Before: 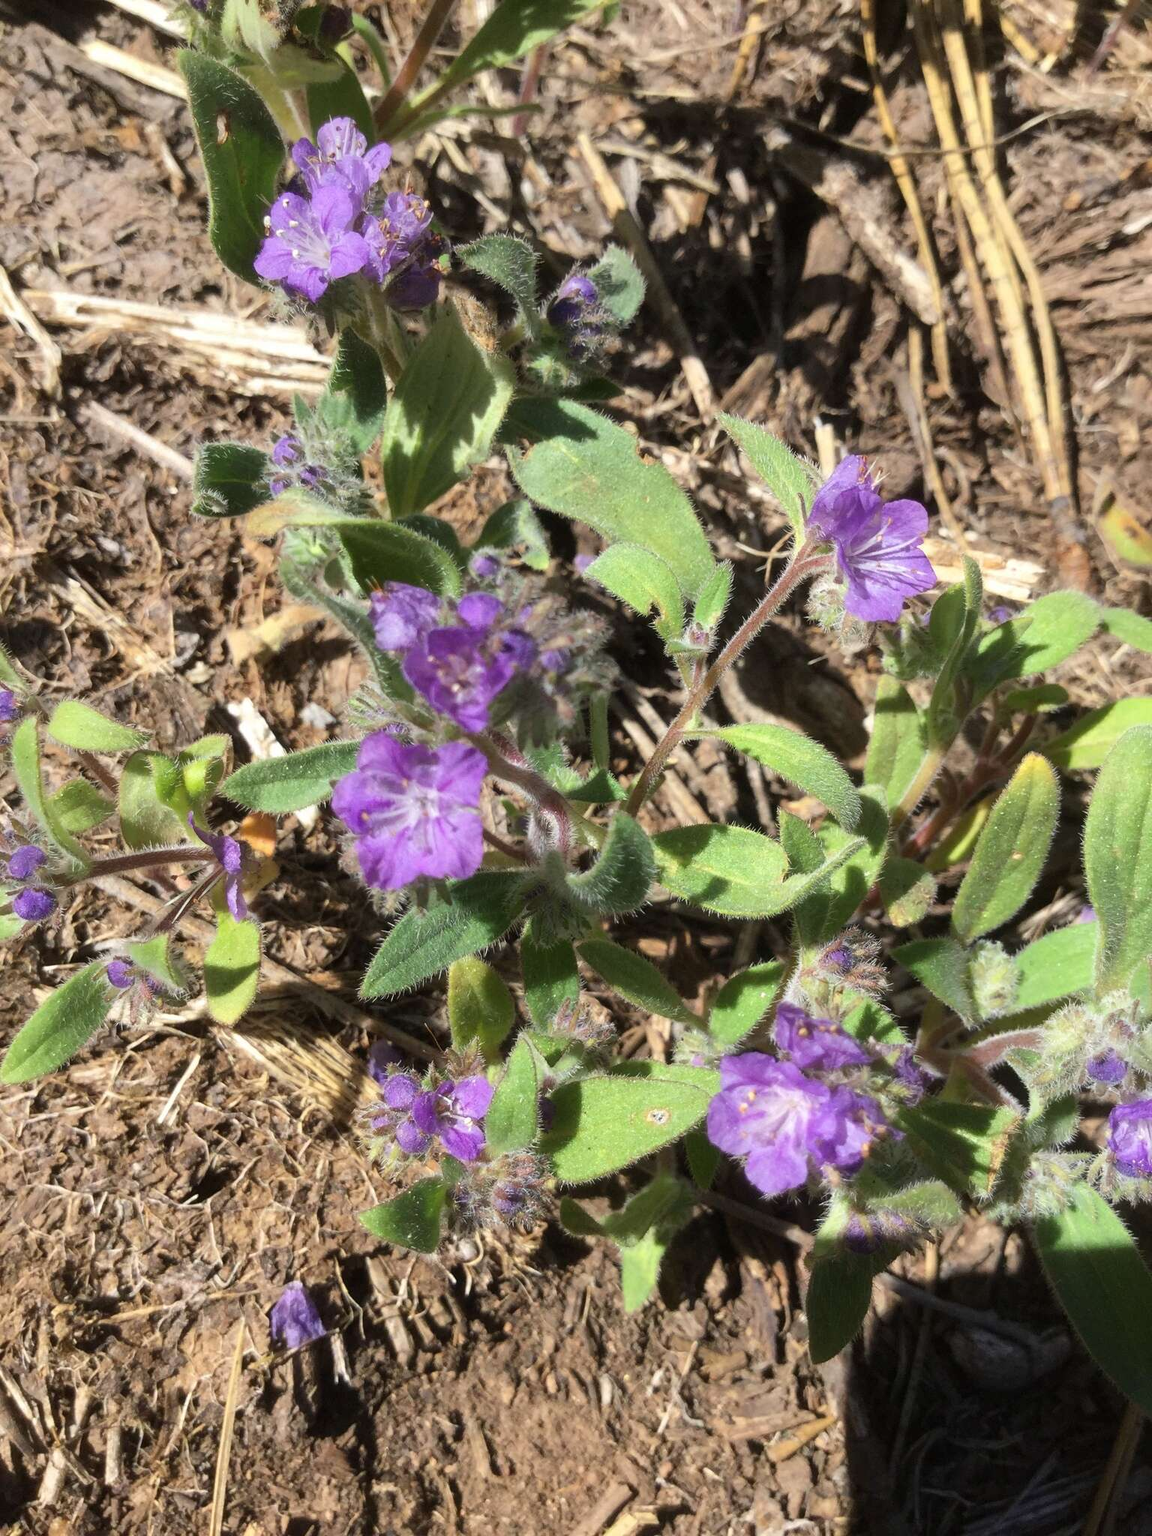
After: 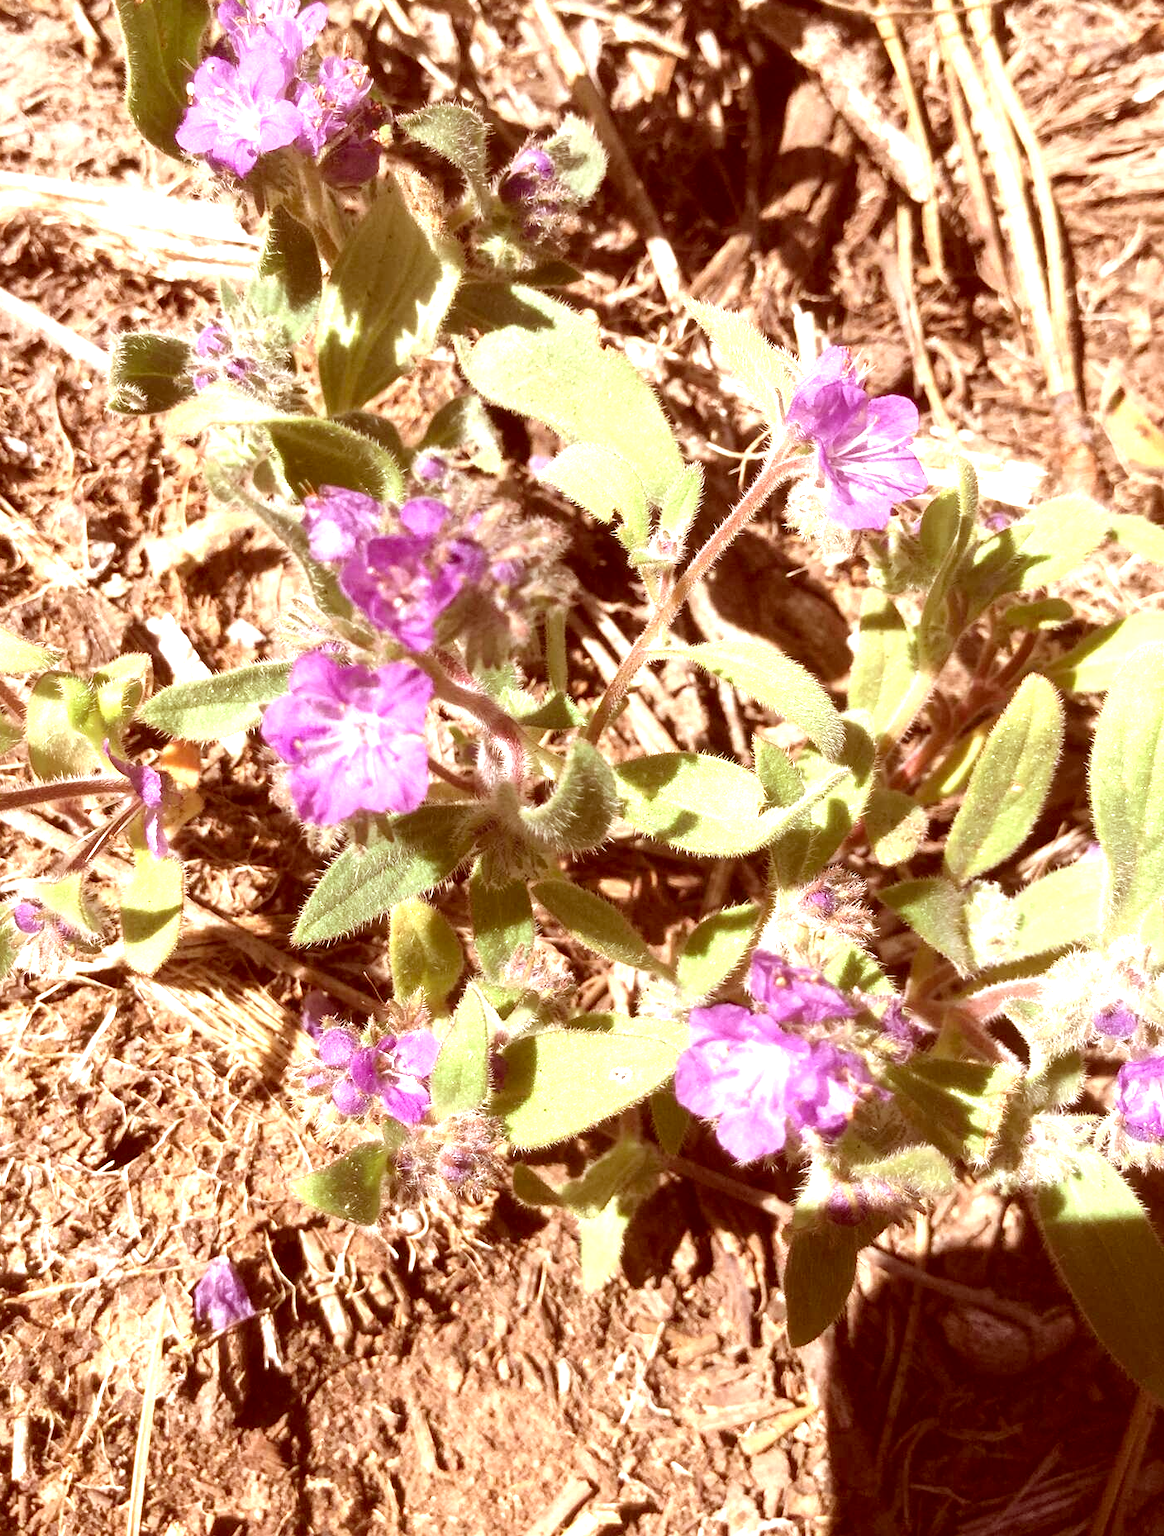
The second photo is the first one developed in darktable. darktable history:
color correction: highlights a* 9.03, highlights b* 8.71, shadows a* 40, shadows b* 40, saturation 0.8
exposure: black level correction 0, exposure 1.2 EV, compensate highlight preservation false
crop and rotate: left 8.262%, top 9.226%
